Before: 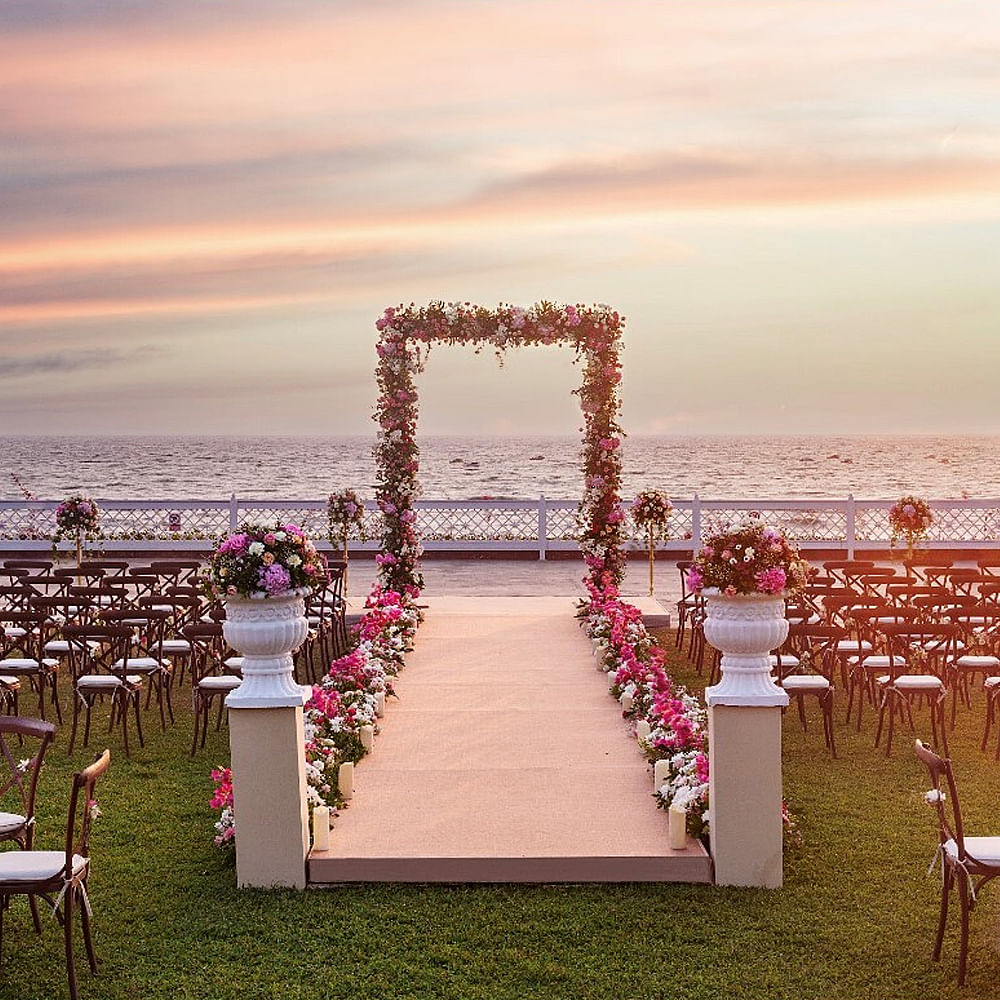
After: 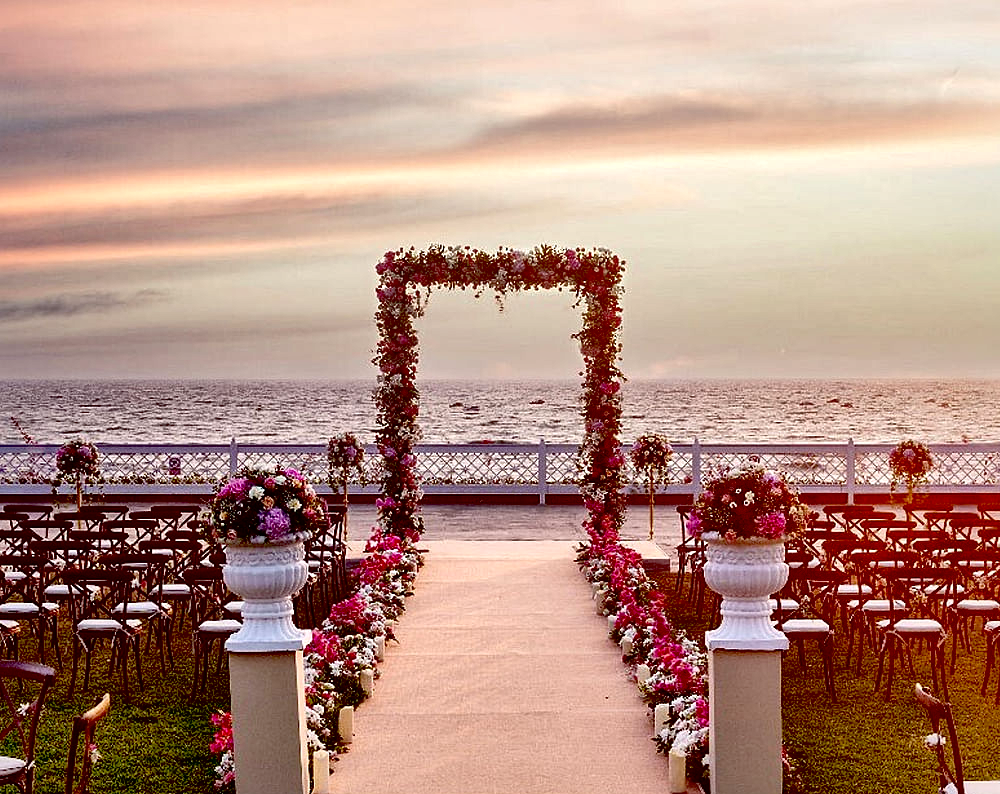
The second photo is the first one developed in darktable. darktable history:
crop and rotate: top 5.668%, bottom 14.833%
exposure: black level correction 0.056, exposure -0.037 EV, compensate highlight preservation false
local contrast: mode bilateral grid, contrast 70, coarseness 75, detail 181%, midtone range 0.2
